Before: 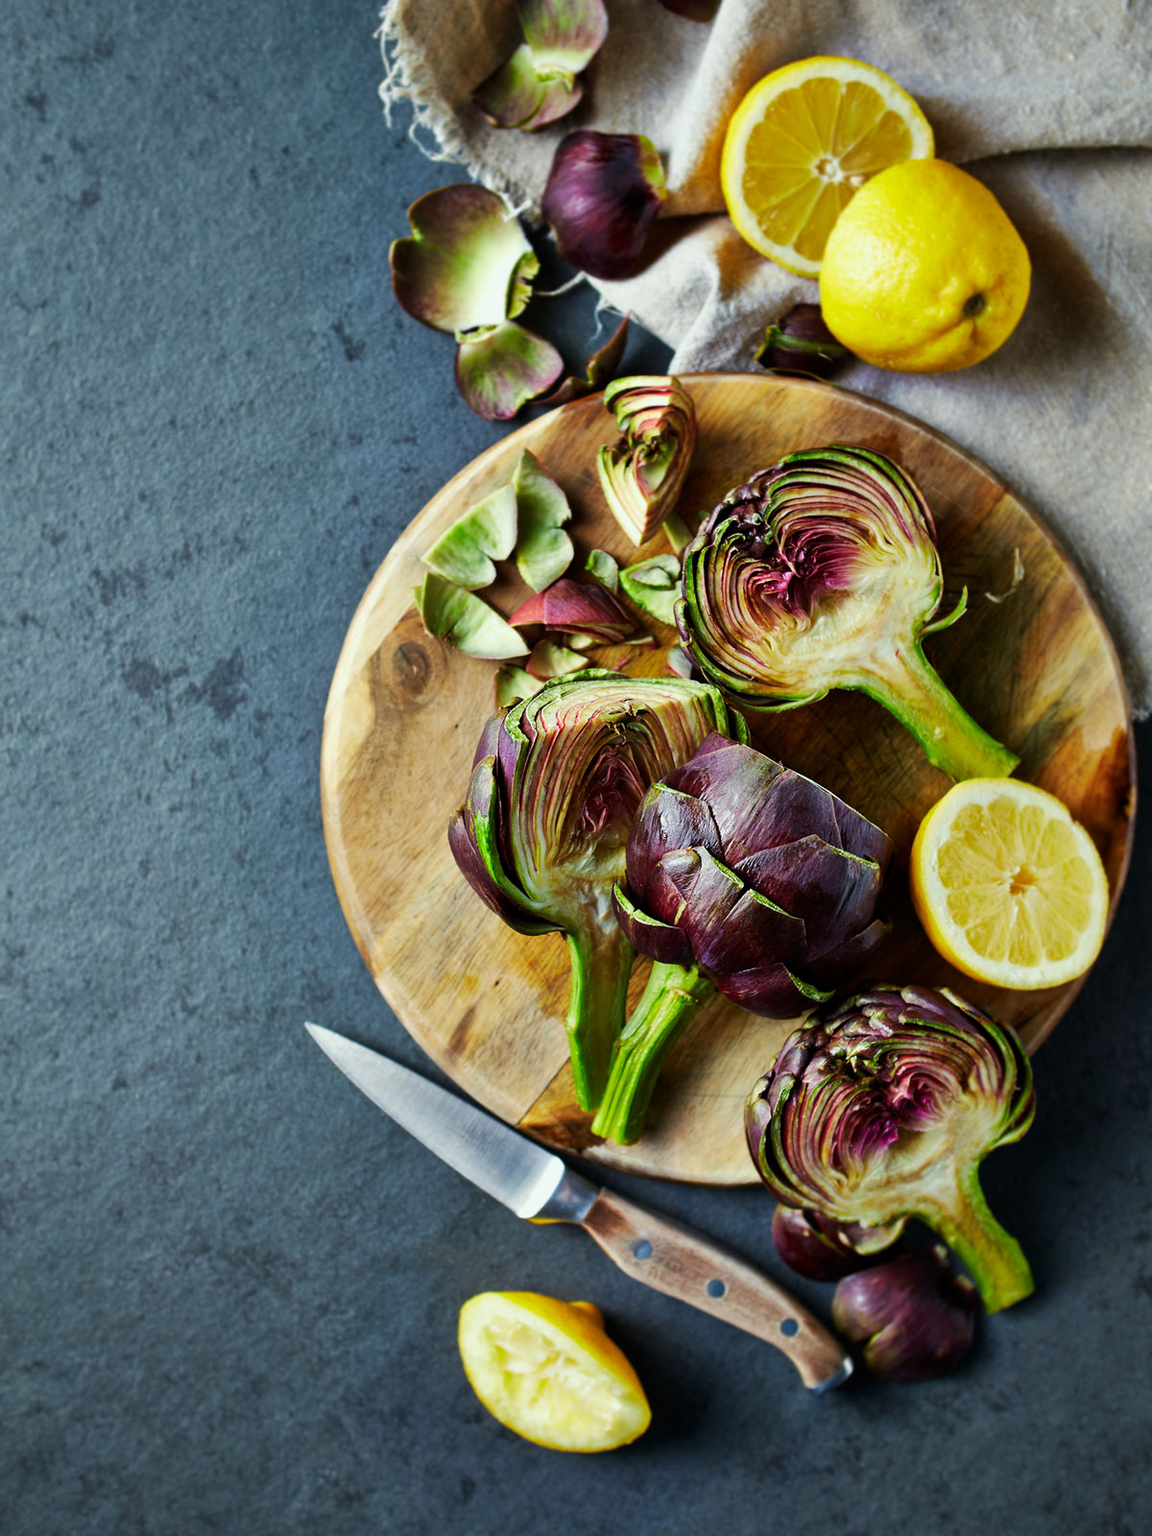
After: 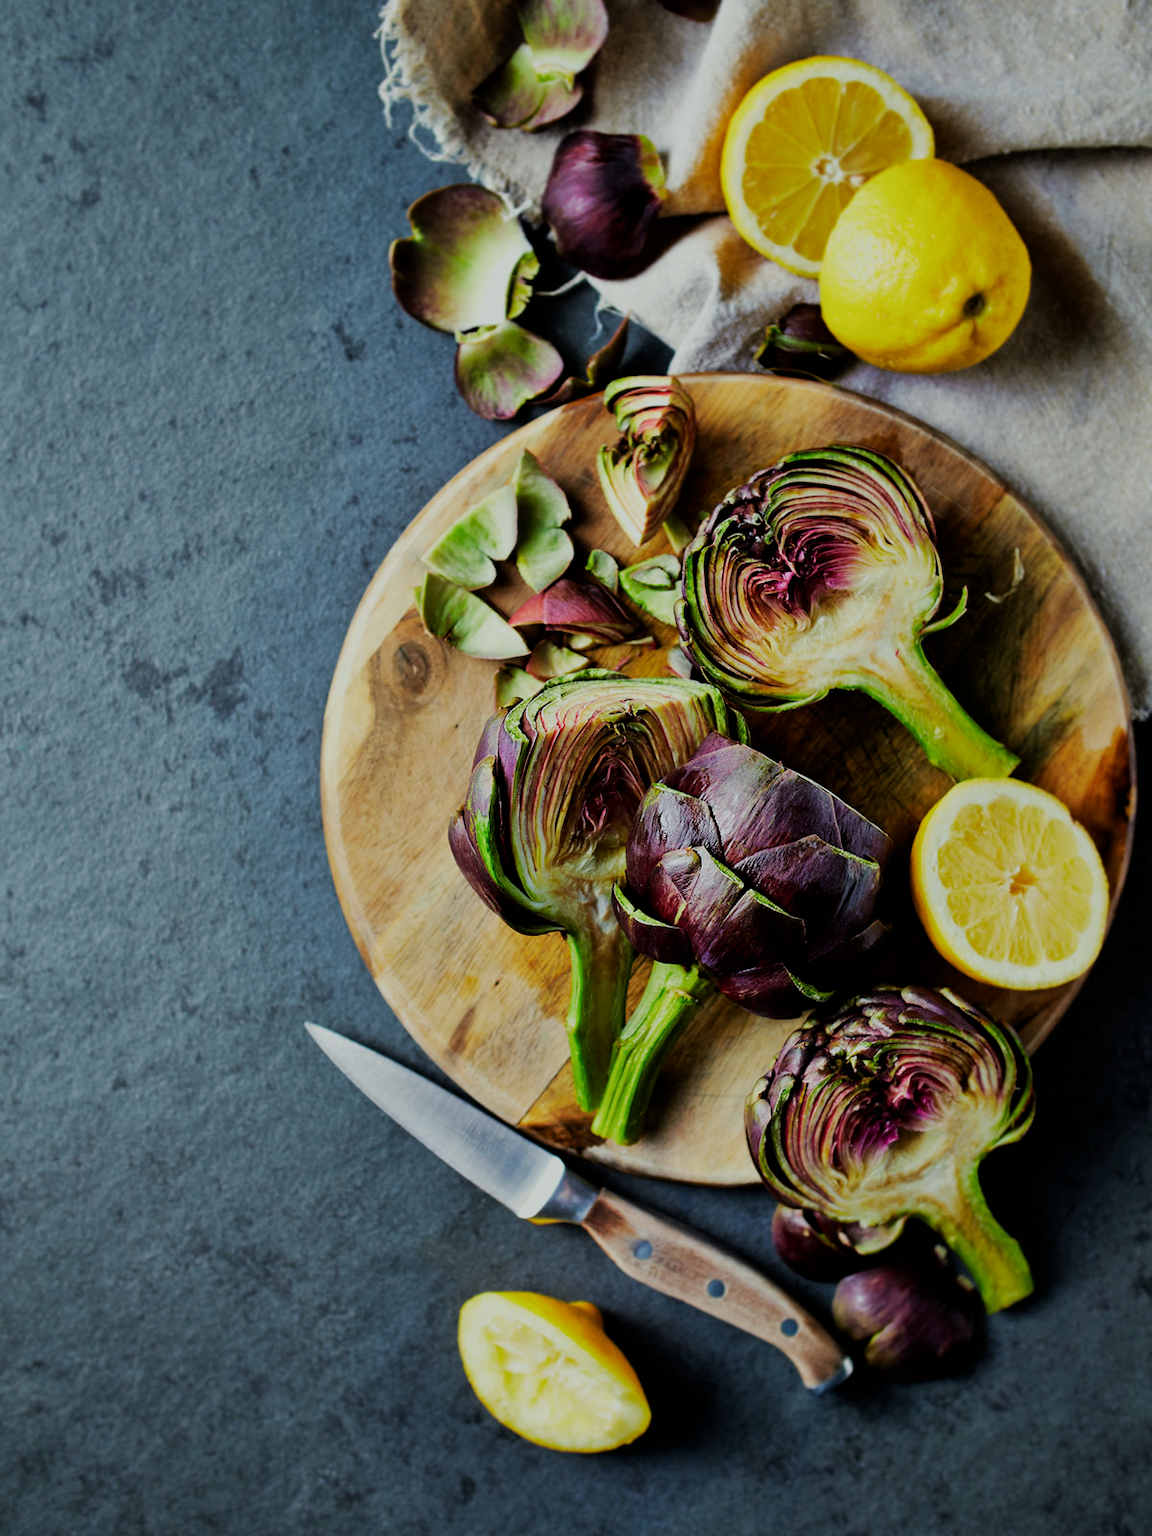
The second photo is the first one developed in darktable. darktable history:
filmic rgb: black relative exposure -7.65 EV, white relative exposure 4.56 EV, hardness 3.61
exposure: black level correction 0.002, exposure -0.108 EV, compensate highlight preservation false
